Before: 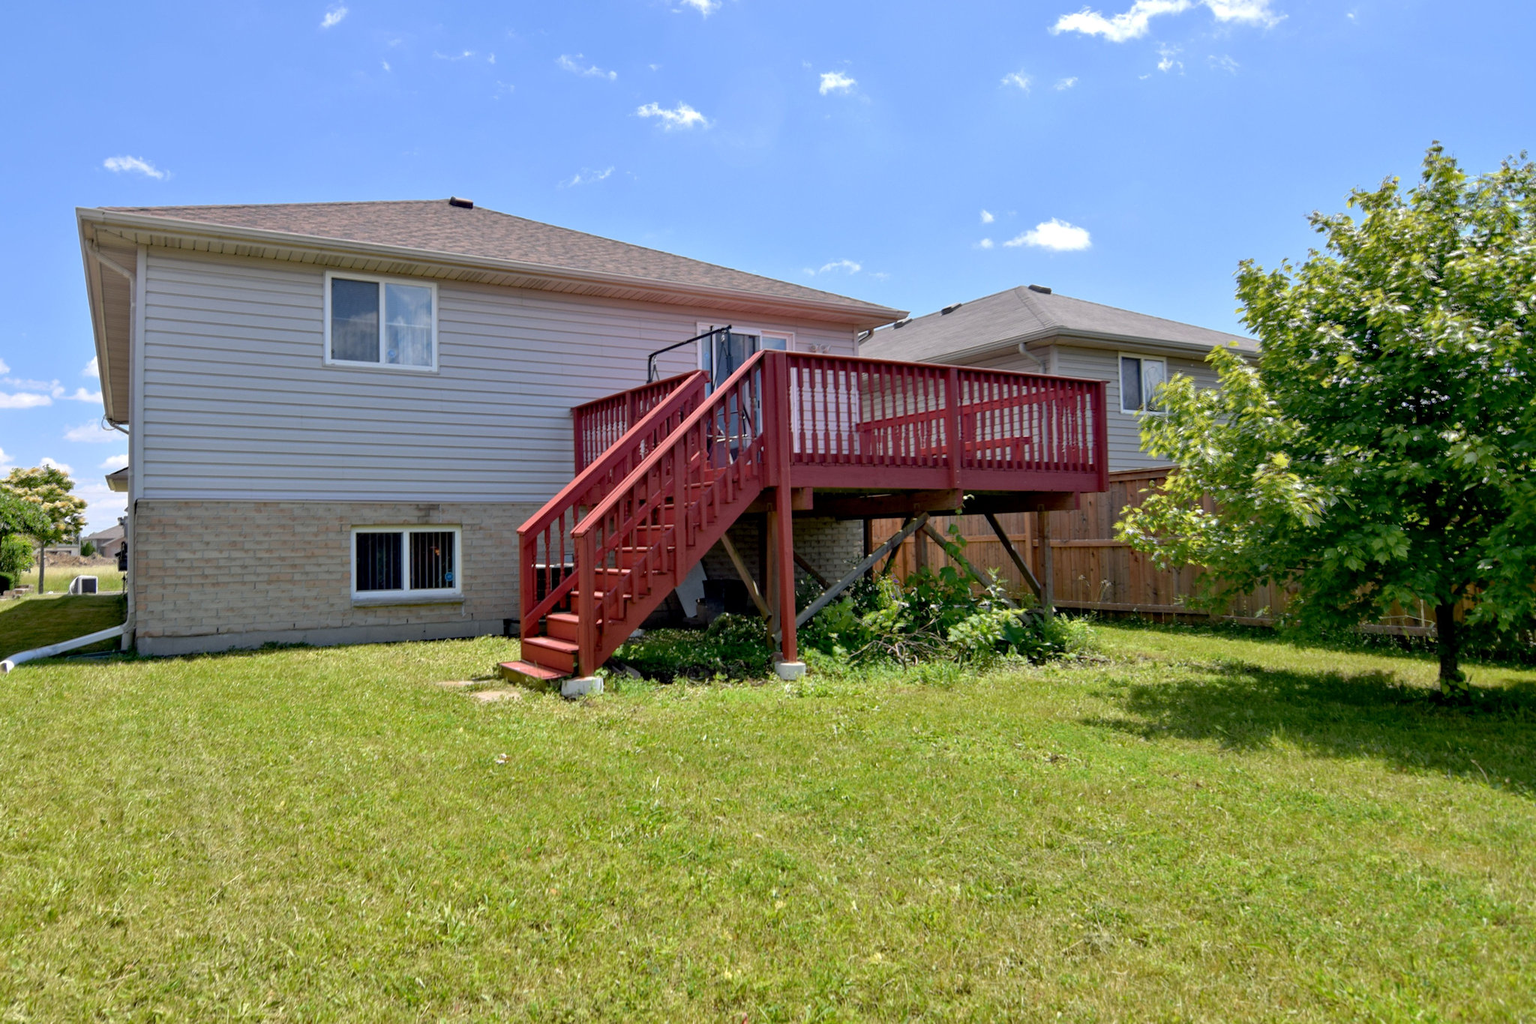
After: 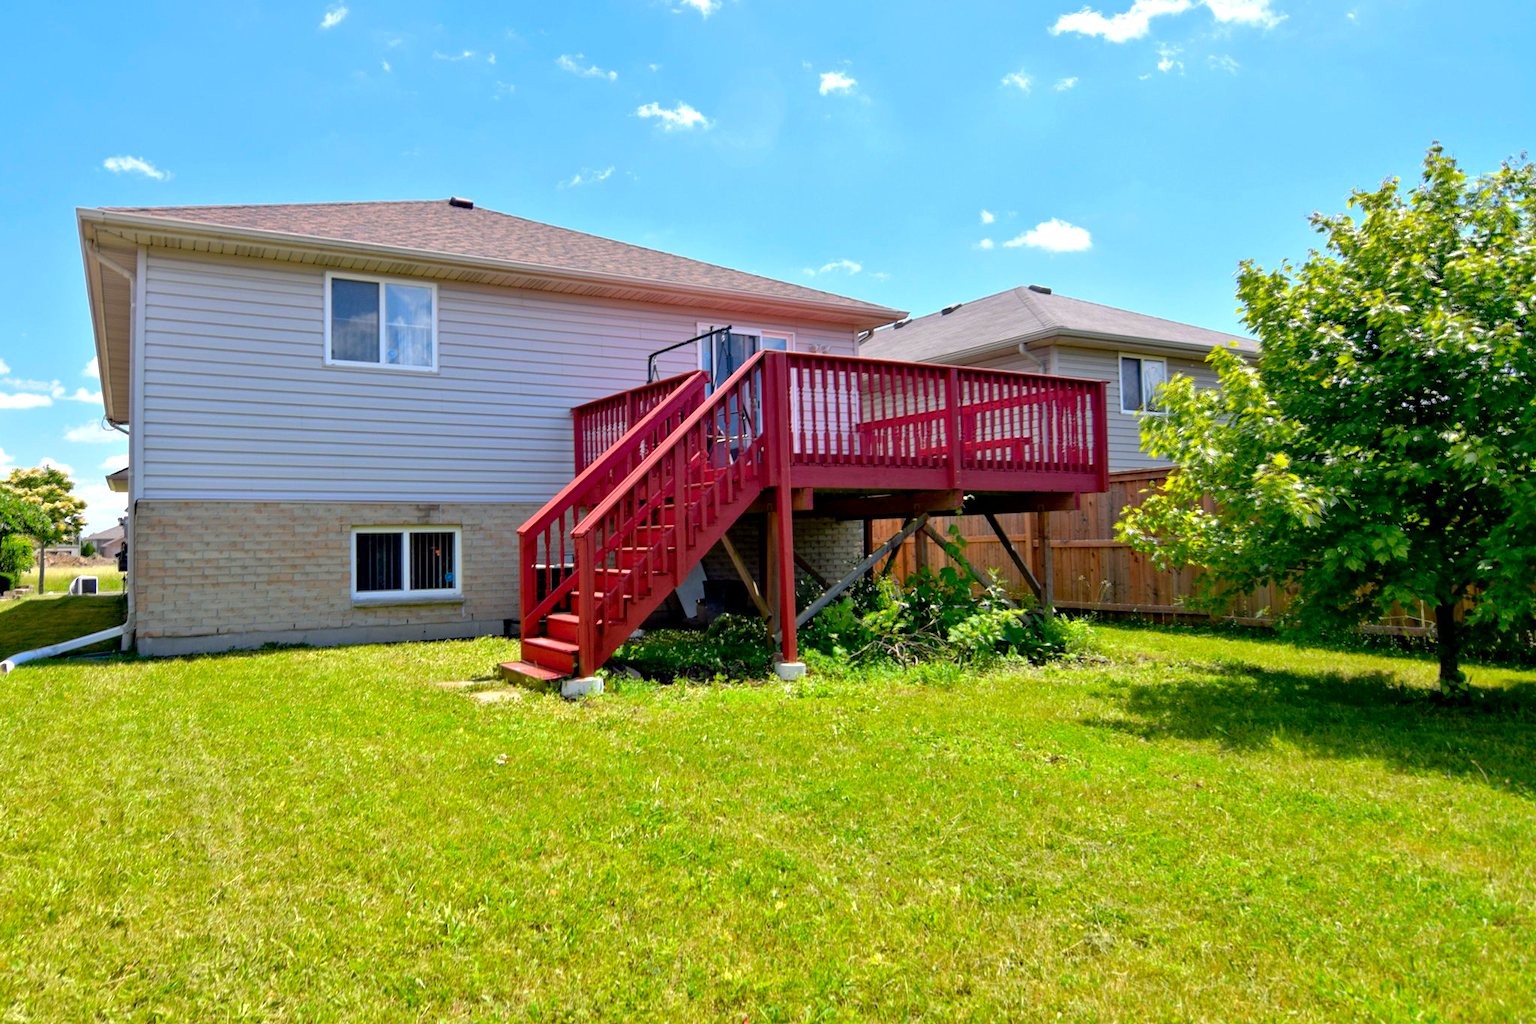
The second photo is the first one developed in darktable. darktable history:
tone equalizer: -8 EV -0.398 EV, -7 EV -0.413 EV, -6 EV -0.35 EV, -5 EV -0.226 EV, -3 EV 0.255 EV, -2 EV 0.304 EV, -1 EV 0.372 EV, +0 EV 0.406 EV
color zones: curves: ch1 [(0, -0.394) (0.143, -0.394) (0.286, -0.394) (0.429, -0.392) (0.571, -0.391) (0.714, -0.391) (0.857, -0.391) (1, -0.394)], mix -123.96%
